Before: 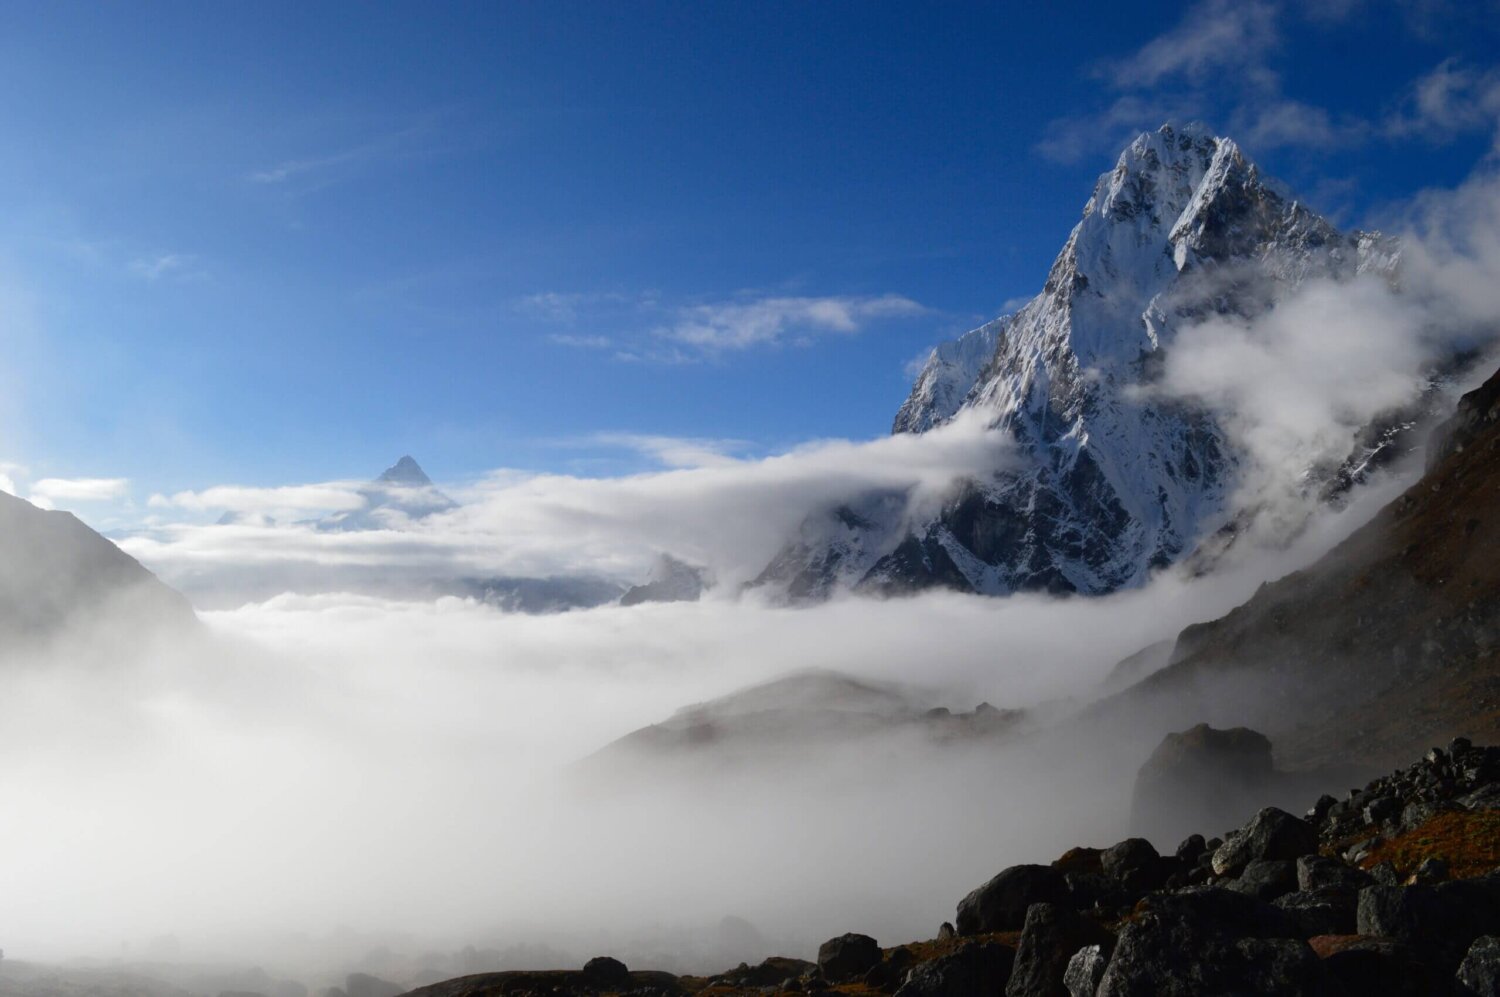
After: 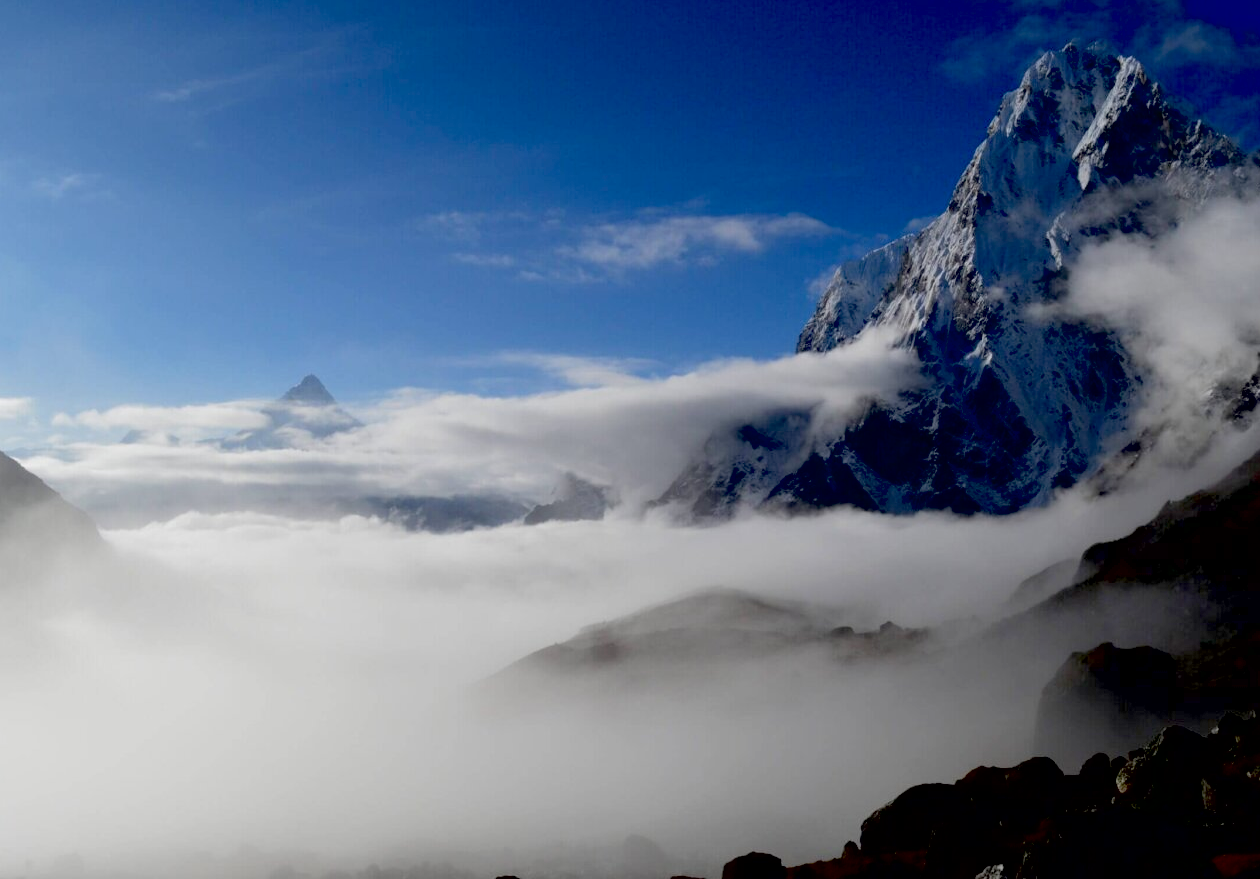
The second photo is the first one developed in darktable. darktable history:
crop: left 6.446%, top 8.188%, right 9.538%, bottom 3.548%
contrast brightness saturation: saturation -0.04
exposure: black level correction 0.046, exposure -0.228 EV, compensate highlight preservation false
